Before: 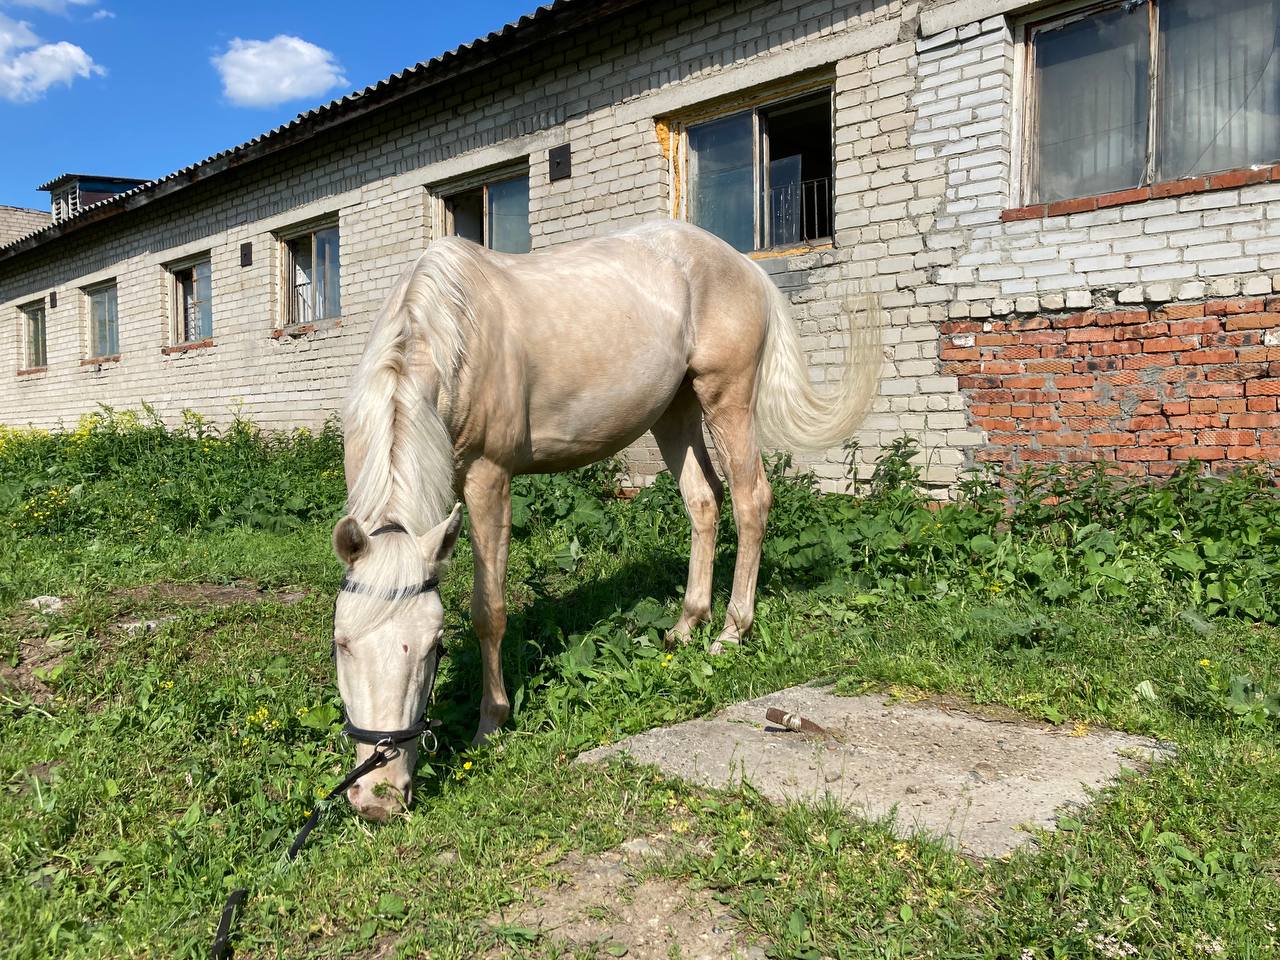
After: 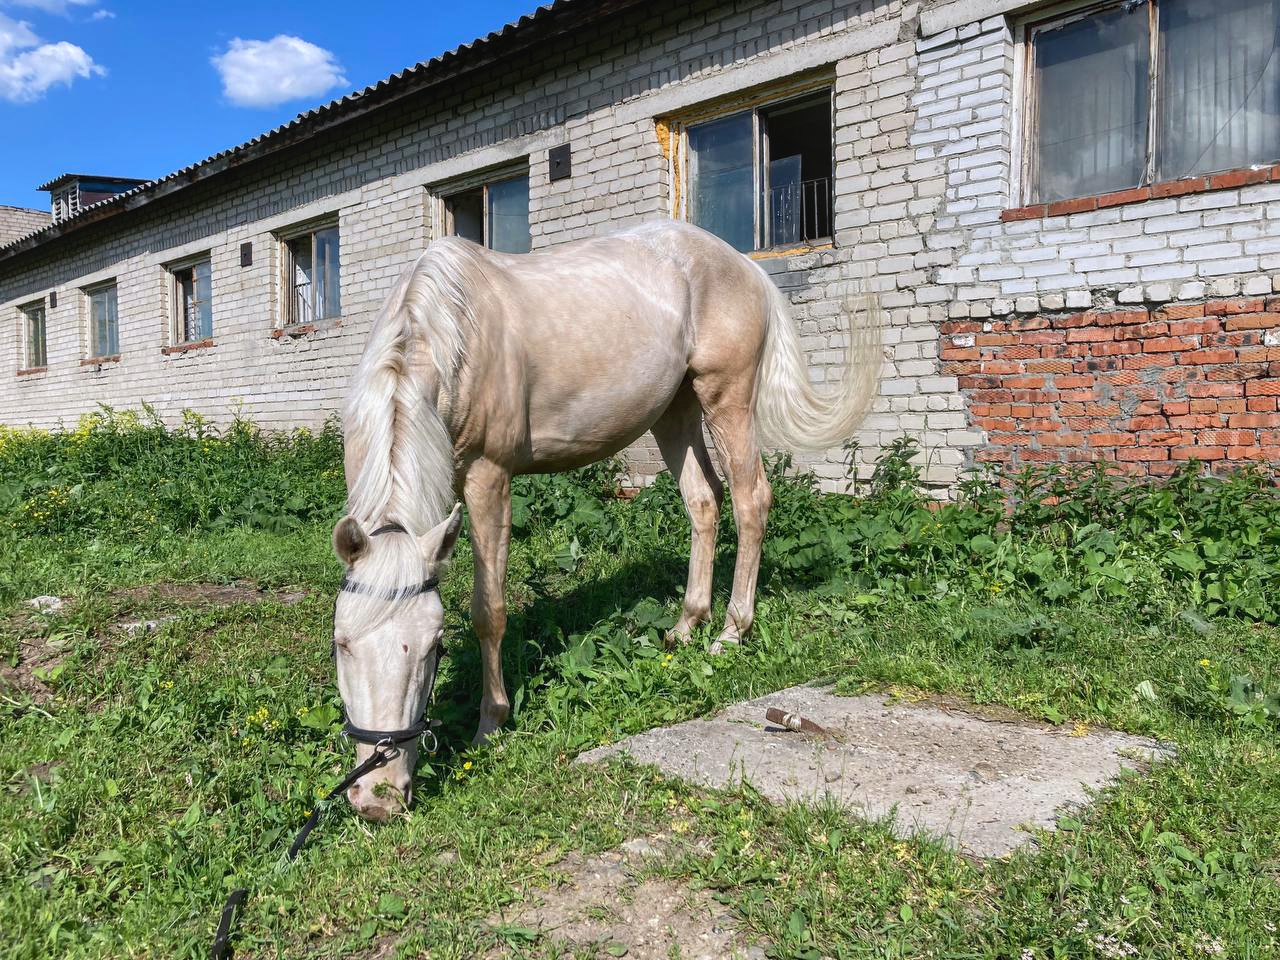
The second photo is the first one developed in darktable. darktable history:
local contrast: detail 110%
color calibration: illuminant as shot in camera, x 0.358, y 0.373, temperature 4628.91 K
